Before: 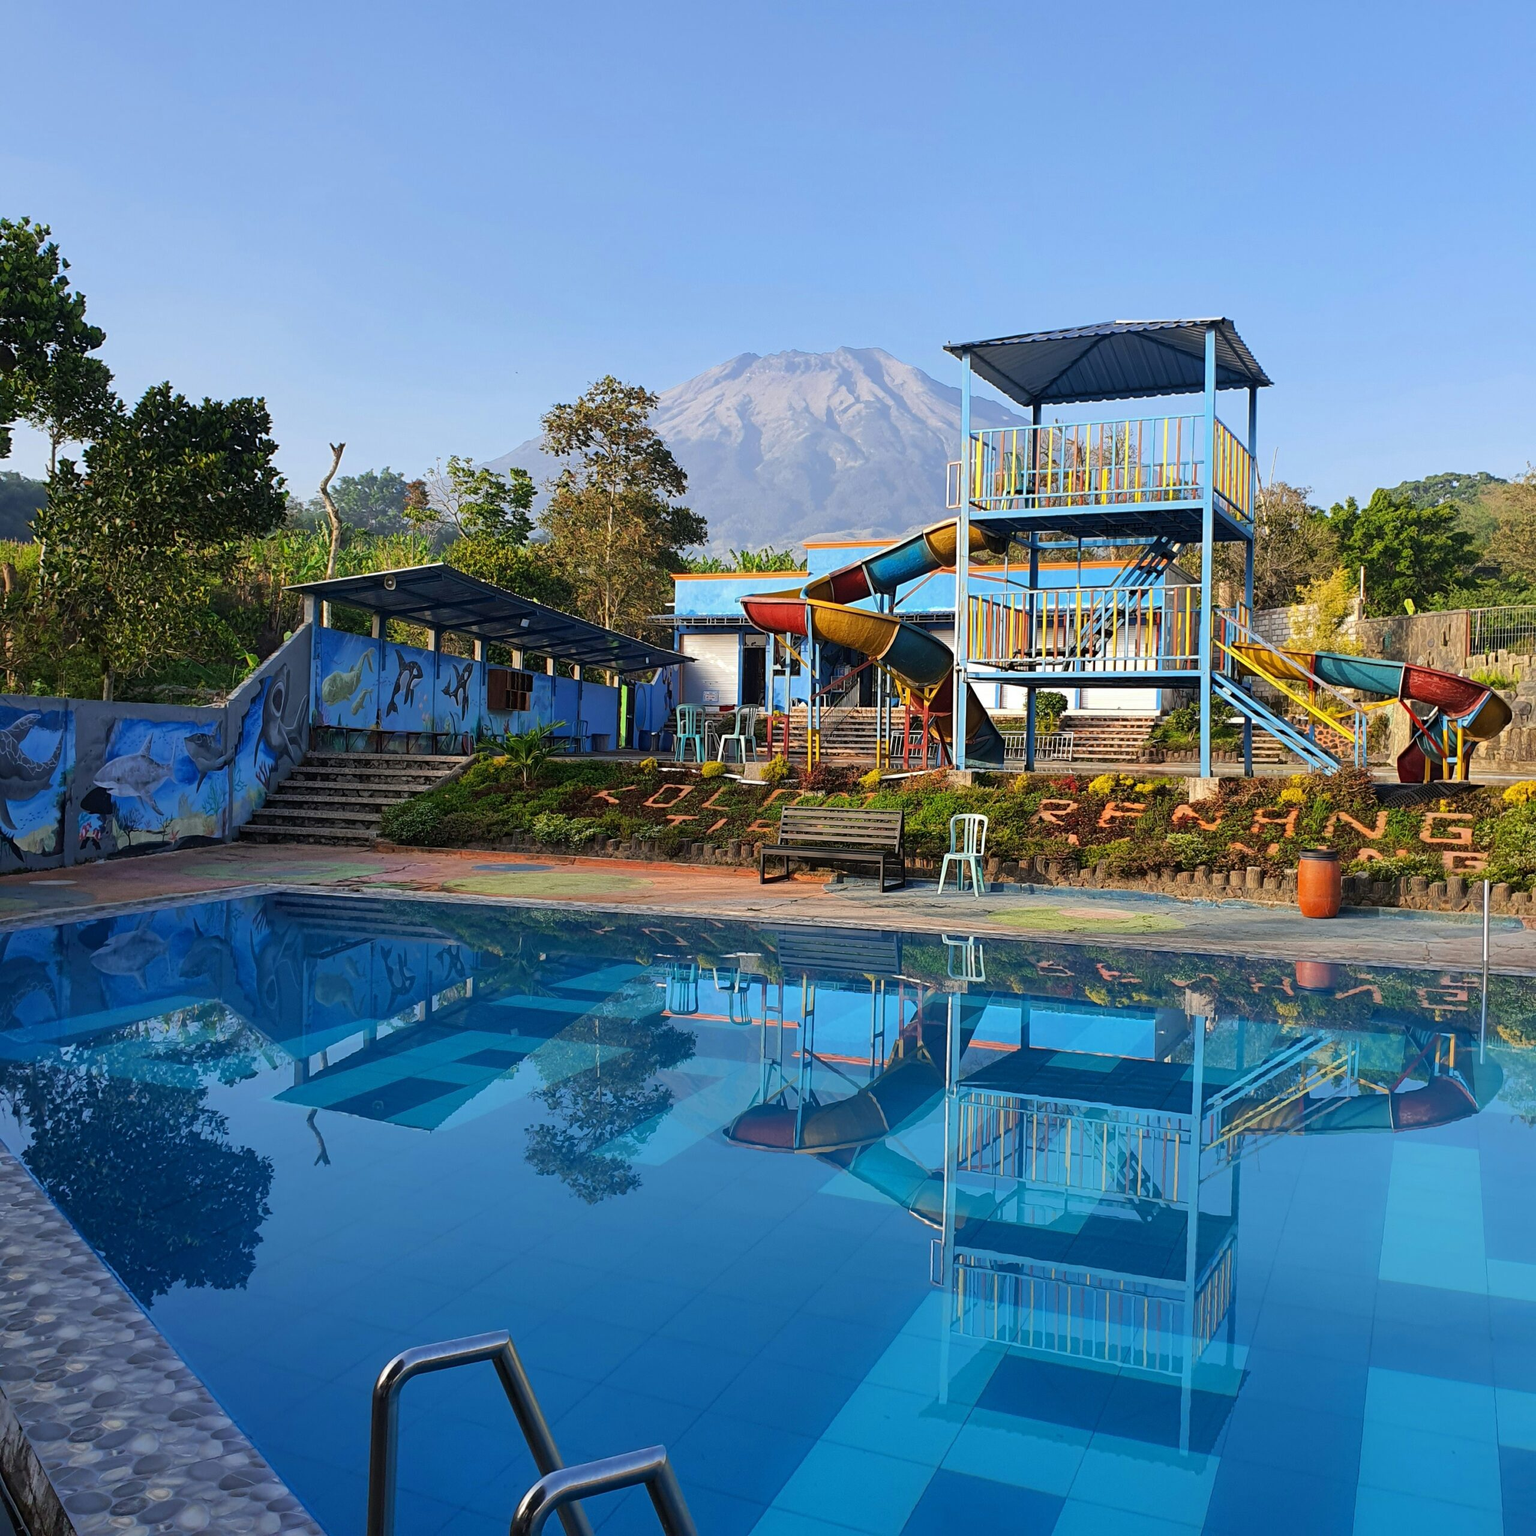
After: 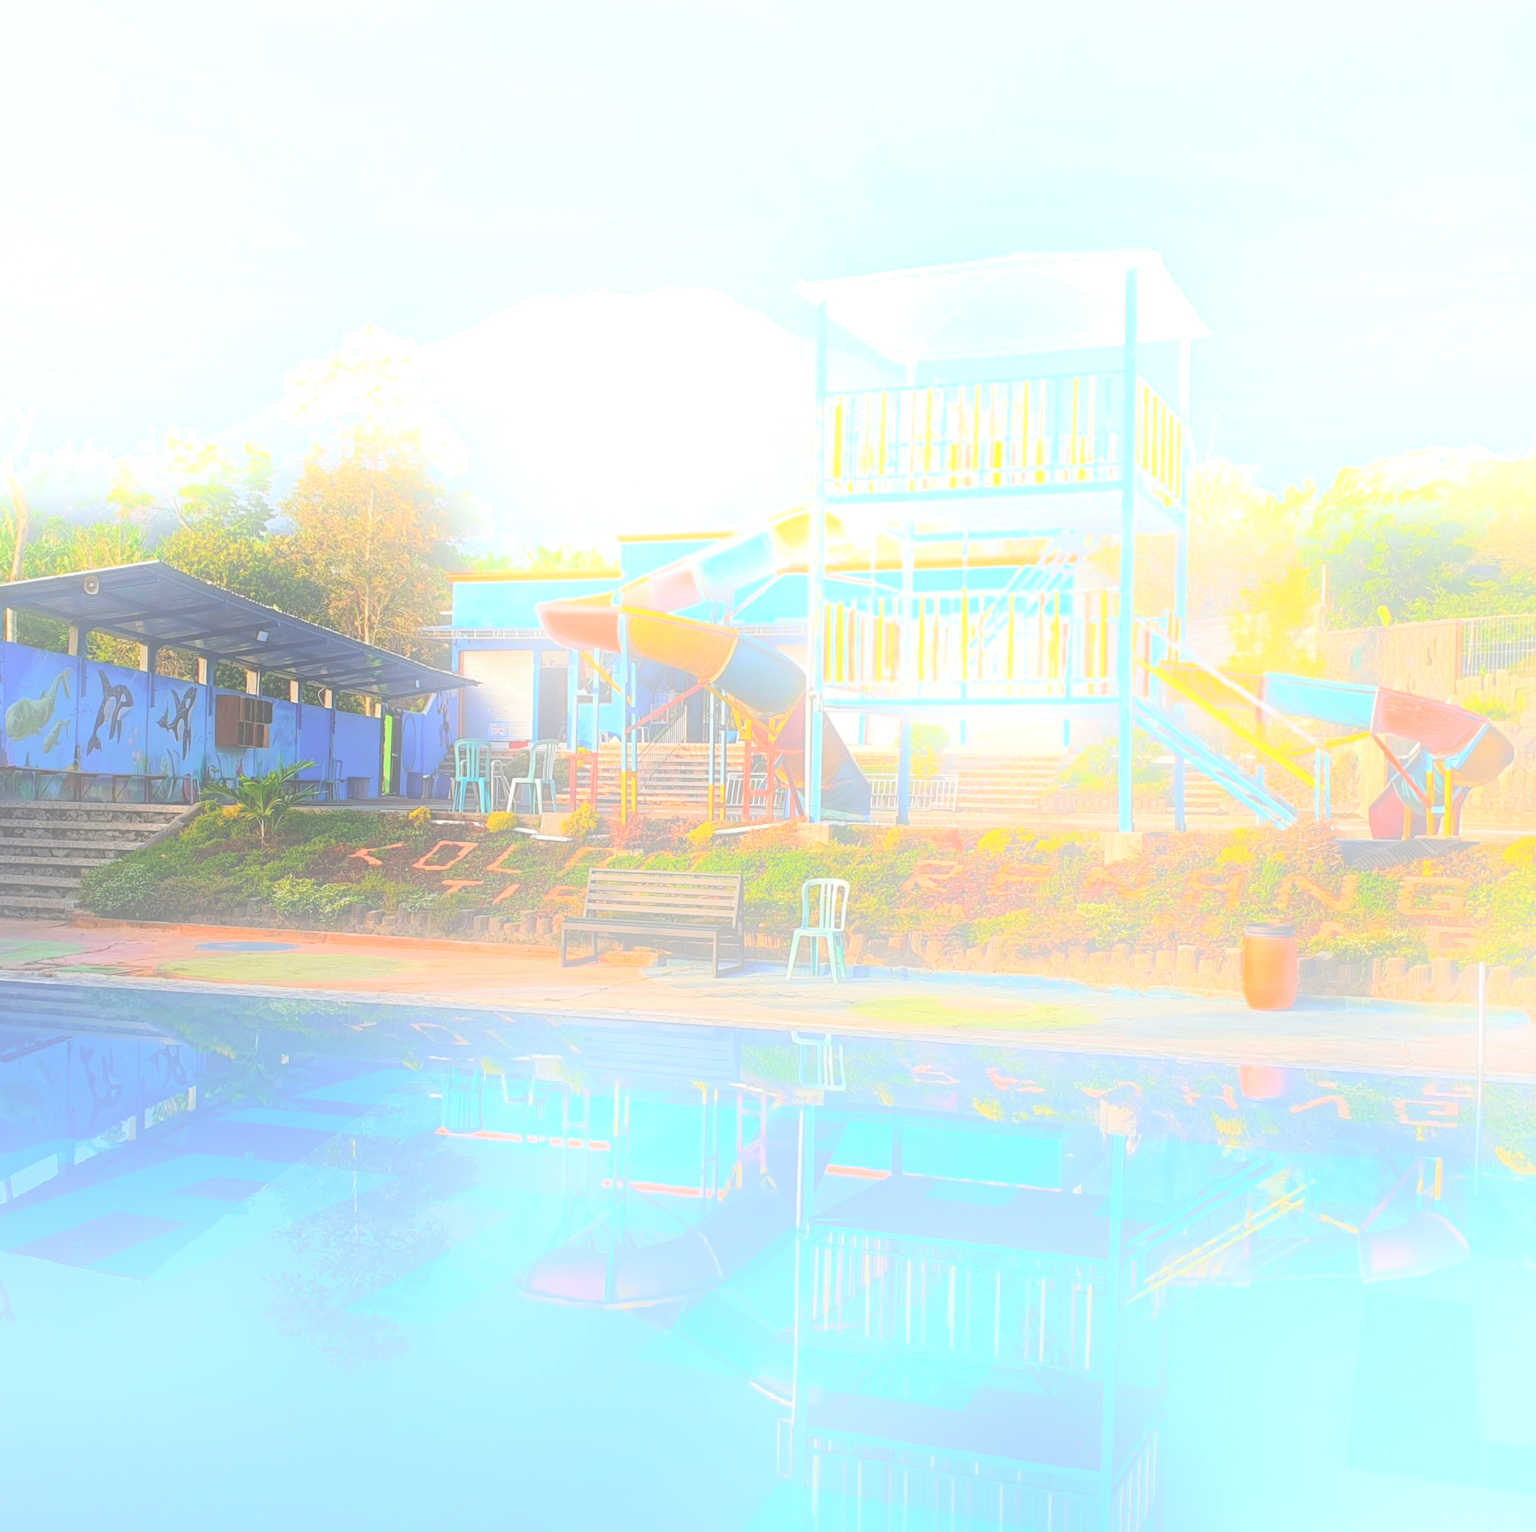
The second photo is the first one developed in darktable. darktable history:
crop and rotate: left 20.74%, top 7.912%, right 0.375%, bottom 13.378%
bloom: size 25%, threshold 5%, strength 90%
